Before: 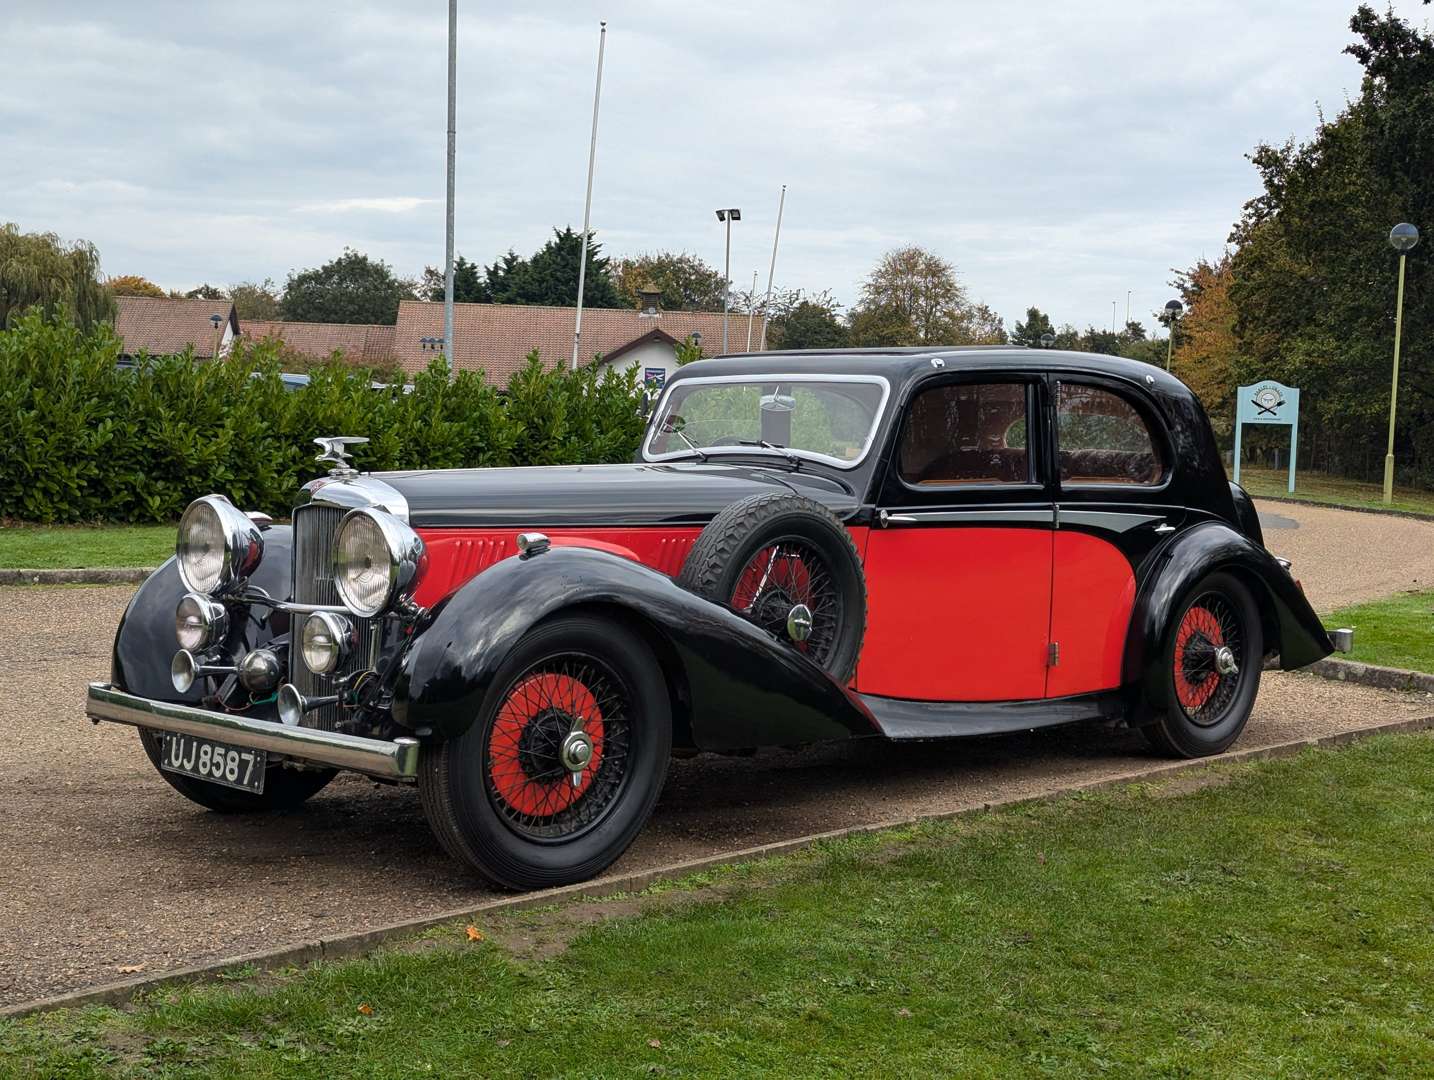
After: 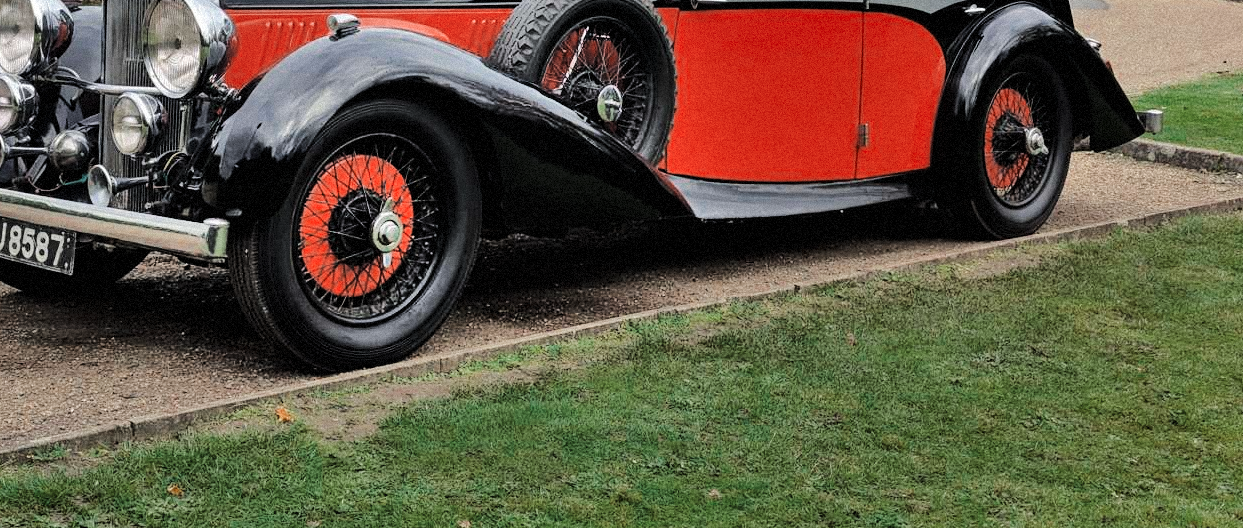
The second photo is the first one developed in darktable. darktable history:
tone equalizer: on, module defaults
shadows and highlights: shadows 75, highlights -25, soften with gaussian
tone curve: curves: ch0 [(0, 0) (0.004, 0) (0.133, 0.076) (0.325, 0.362) (0.879, 0.885) (1, 1)], color space Lab, linked channels, preserve colors none
crop and rotate: left 13.306%, top 48.129%, bottom 2.928%
grain: mid-tones bias 0%
color zones: curves: ch0 [(0, 0.5) (0.125, 0.4) (0.25, 0.5) (0.375, 0.4) (0.5, 0.4) (0.625, 0.35) (0.75, 0.35) (0.875, 0.5)]; ch1 [(0, 0.35) (0.125, 0.45) (0.25, 0.35) (0.375, 0.35) (0.5, 0.35) (0.625, 0.35) (0.75, 0.45) (0.875, 0.35)]; ch2 [(0, 0.6) (0.125, 0.5) (0.25, 0.5) (0.375, 0.6) (0.5, 0.6) (0.625, 0.5) (0.75, 0.5) (0.875, 0.5)]
